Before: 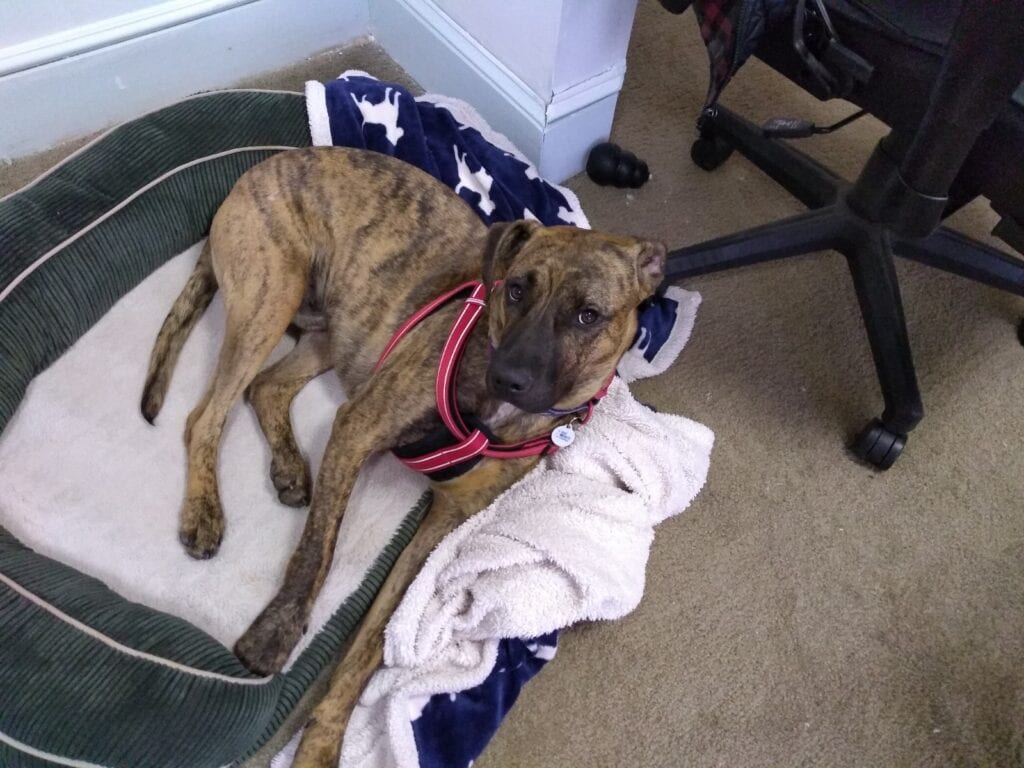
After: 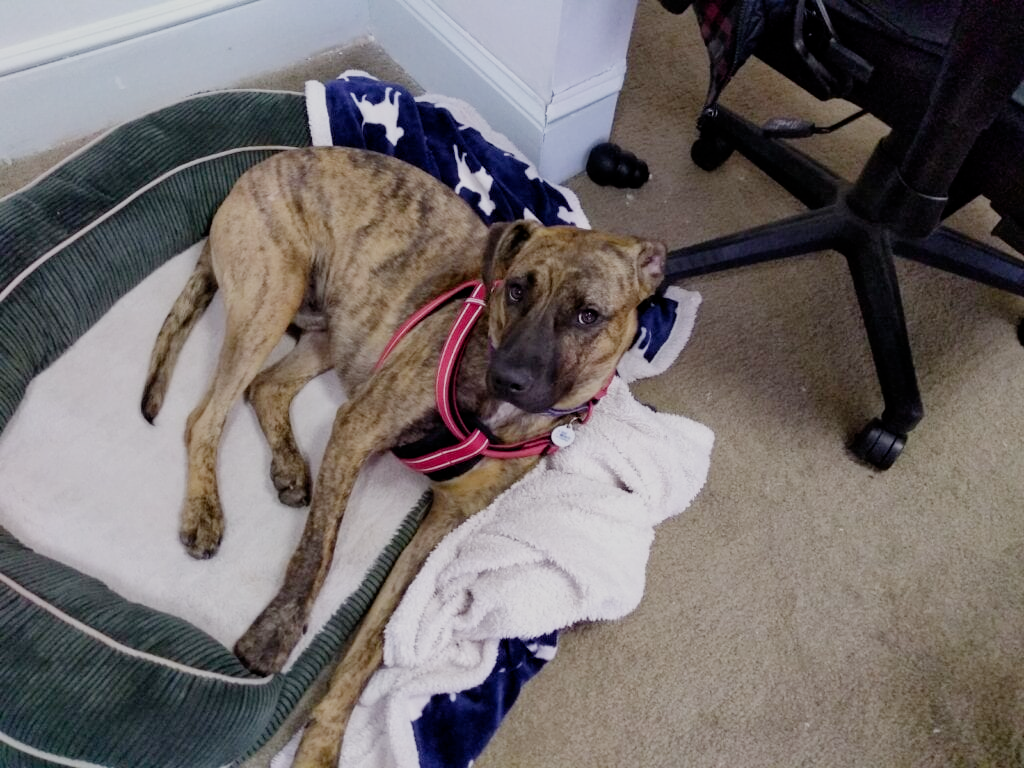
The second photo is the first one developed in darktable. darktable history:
exposure: exposure 1 EV, compensate highlight preservation false
filmic rgb: middle gray luminance 30%, black relative exposure -9 EV, white relative exposure 7 EV, threshold 6 EV, target black luminance 0%, hardness 2.94, latitude 2.04%, contrast 0.963, highlights saturation mix 5%, shadows ↔ highlights balance 12.16%, add noise in highlights 0, preserve chrominance no, color science v3 (2019), use custom middle-gray values true, iterations of high-quality reconstruction 0, contrast in highlights soft, enable highlight reconstruction true
